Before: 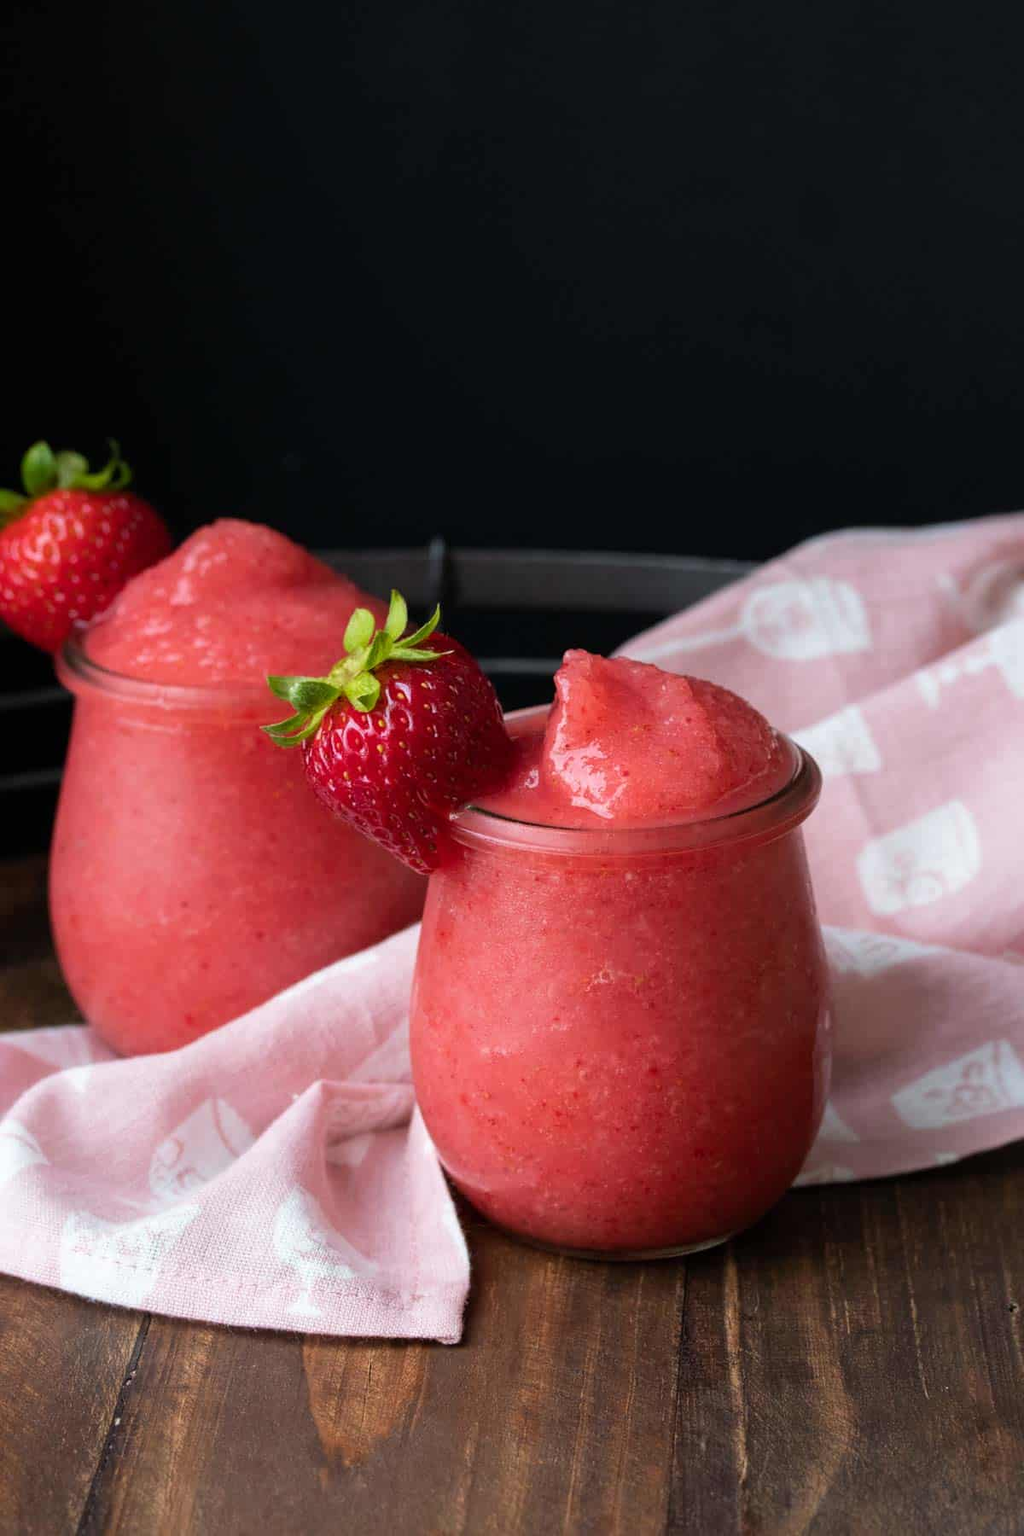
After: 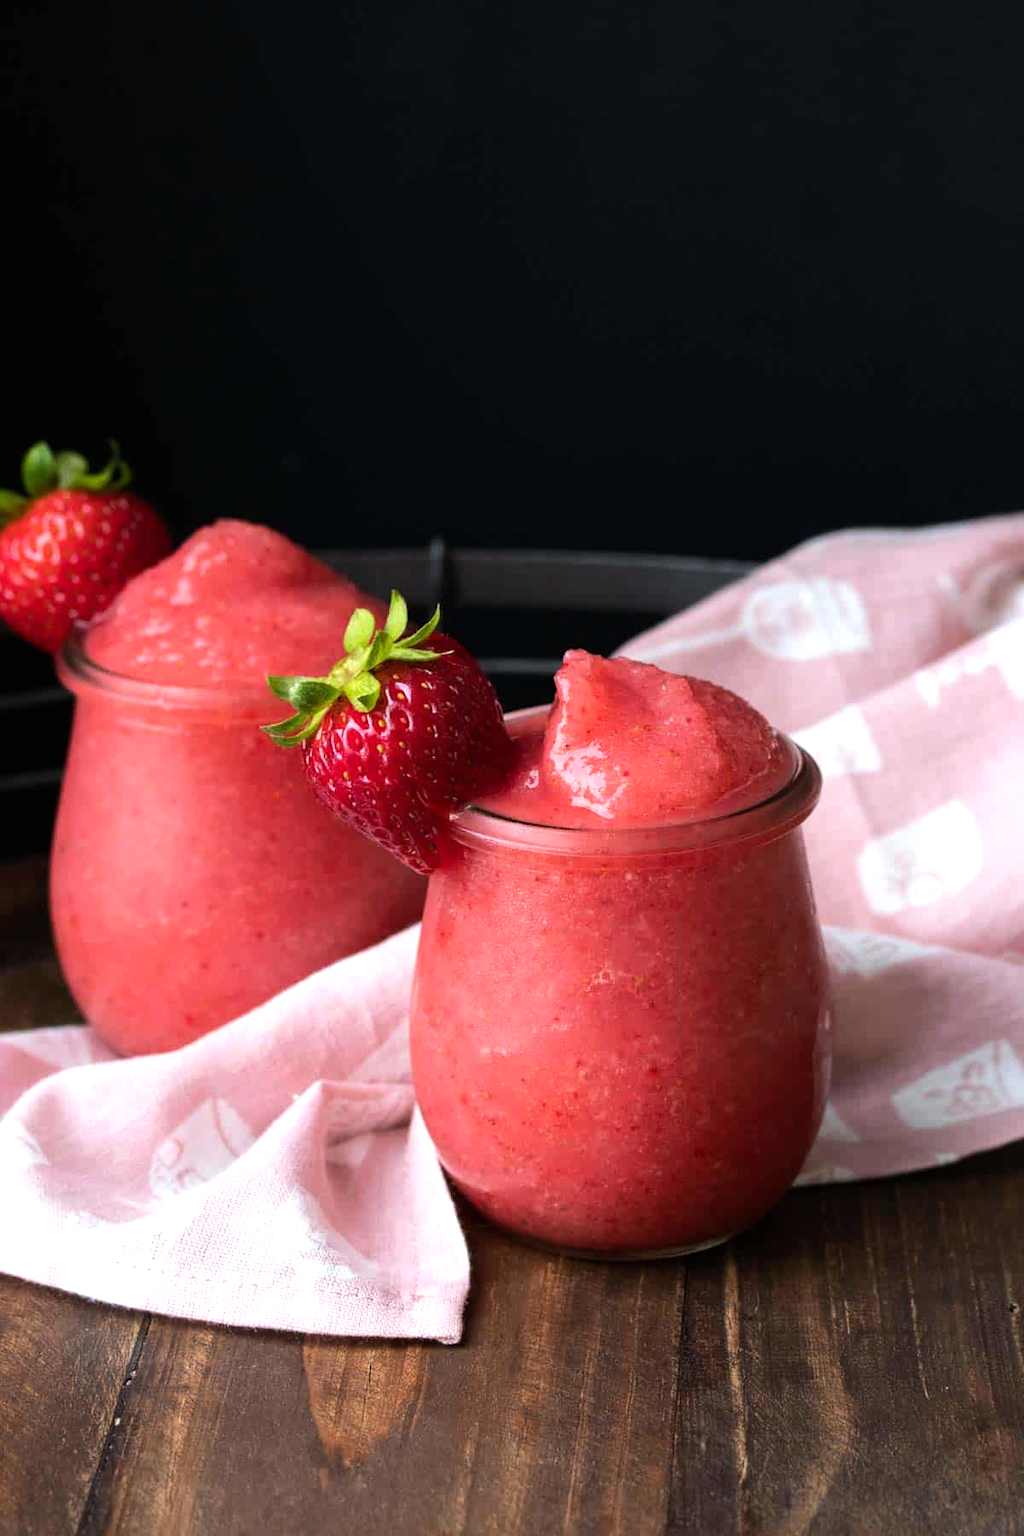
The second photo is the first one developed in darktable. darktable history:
exposure: exposure 0.127 EV, compensate highlight preservation false
tone equalizer: -8 EV -0.378 EV, -7 EV -0.373 EV, -6 EV -0.349 EV, -5 EV -0.253 EV, -3 EV 0.212 EV, -2 EV 0.307 EV, -1 EV 0.381 EV, +0 EV 0.429 EV, edges refinement/feathering 500, mask exposure compensation -1.57 EV, preserve details no
